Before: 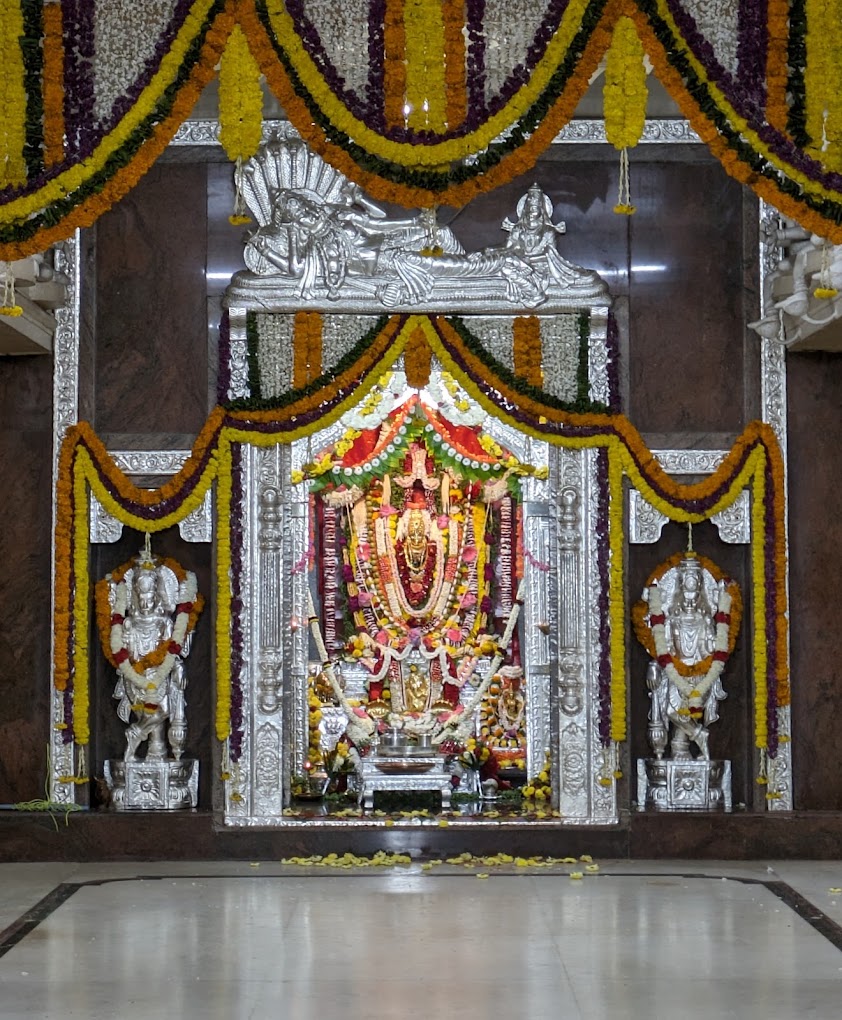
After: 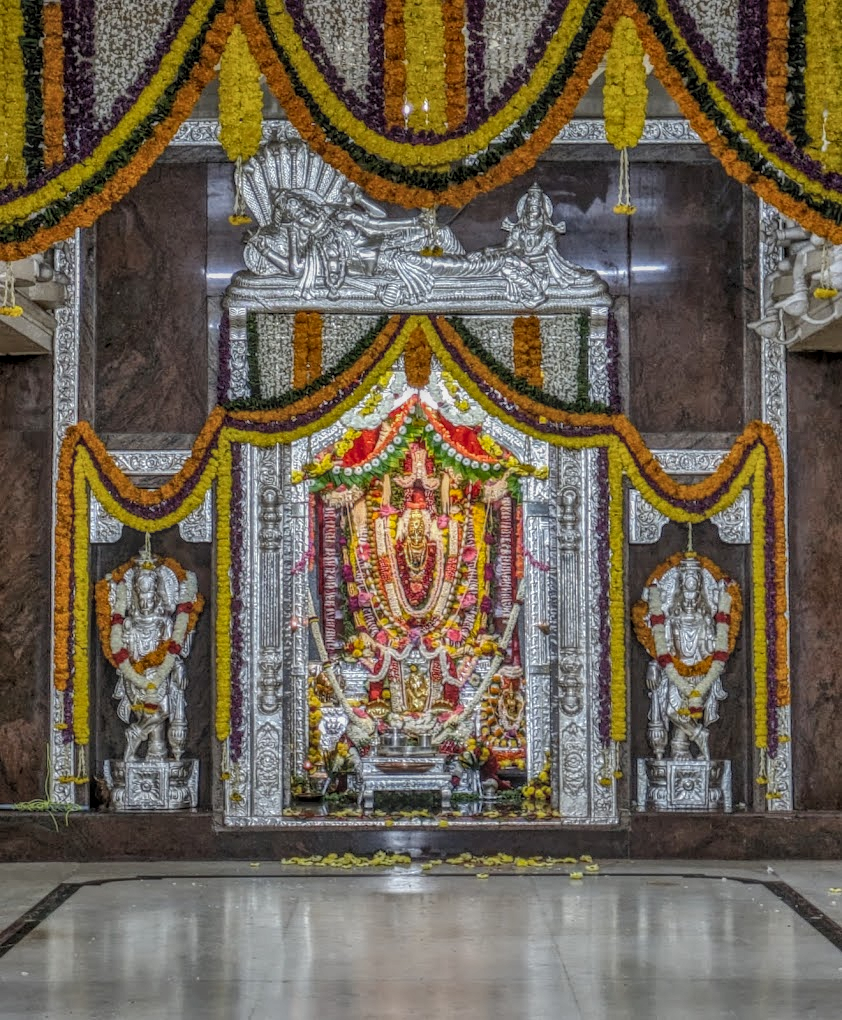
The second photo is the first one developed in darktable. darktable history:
shadows and highlights: shadows 52.34, highlights -28.23, soften with gaussian
local contrast: highlights 0%, shadows 0%, detail 200%, midtone range 0.25
